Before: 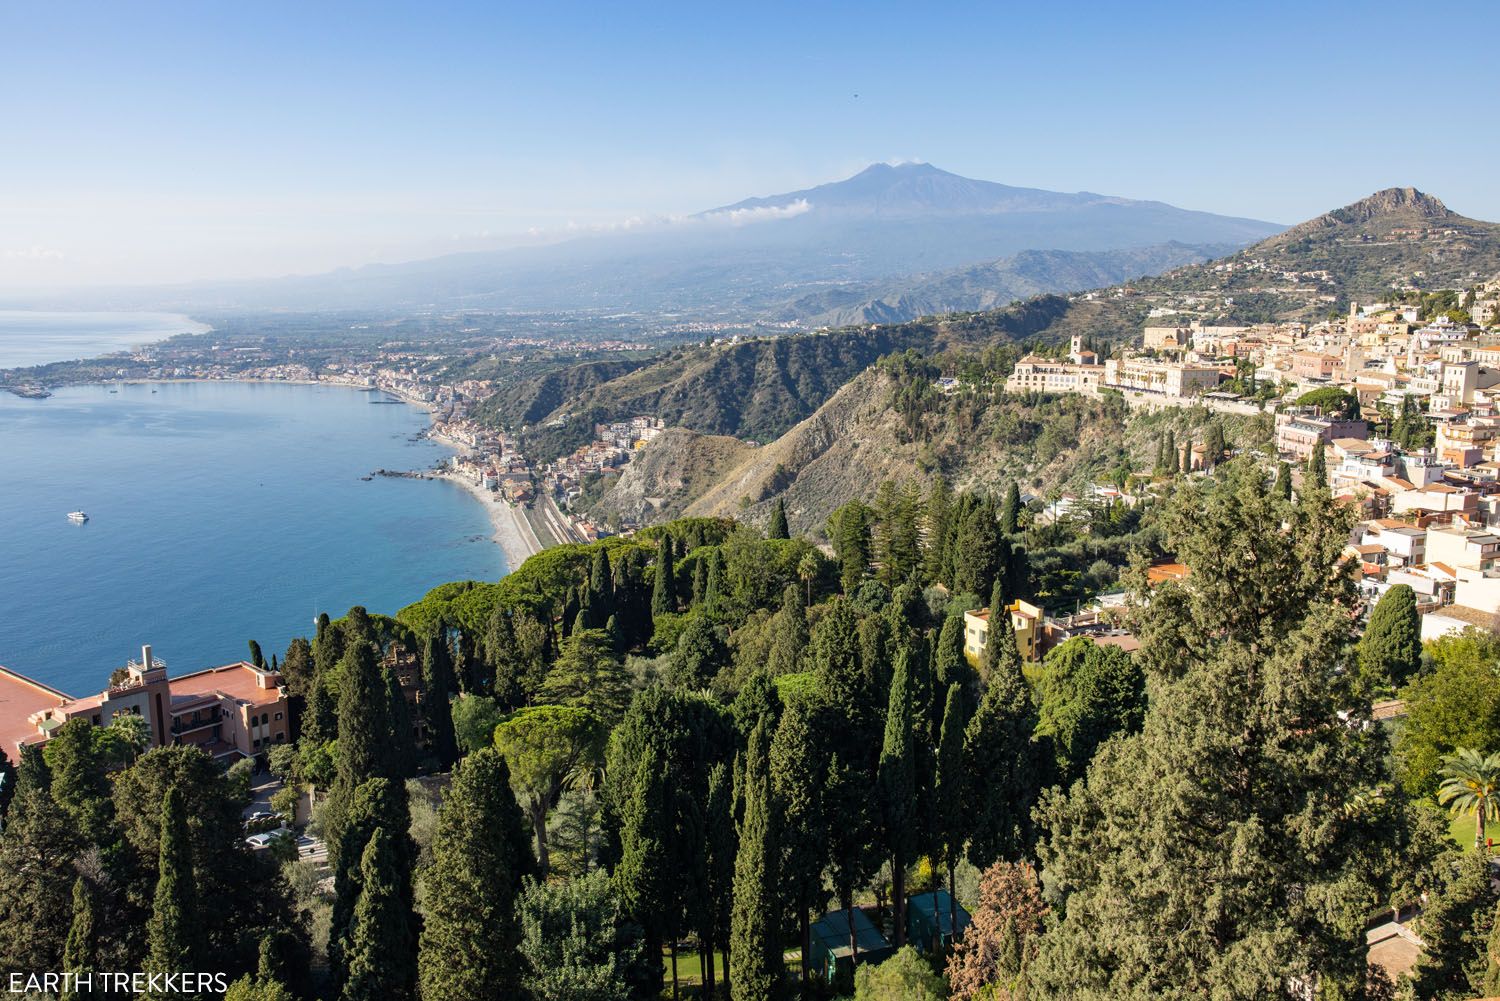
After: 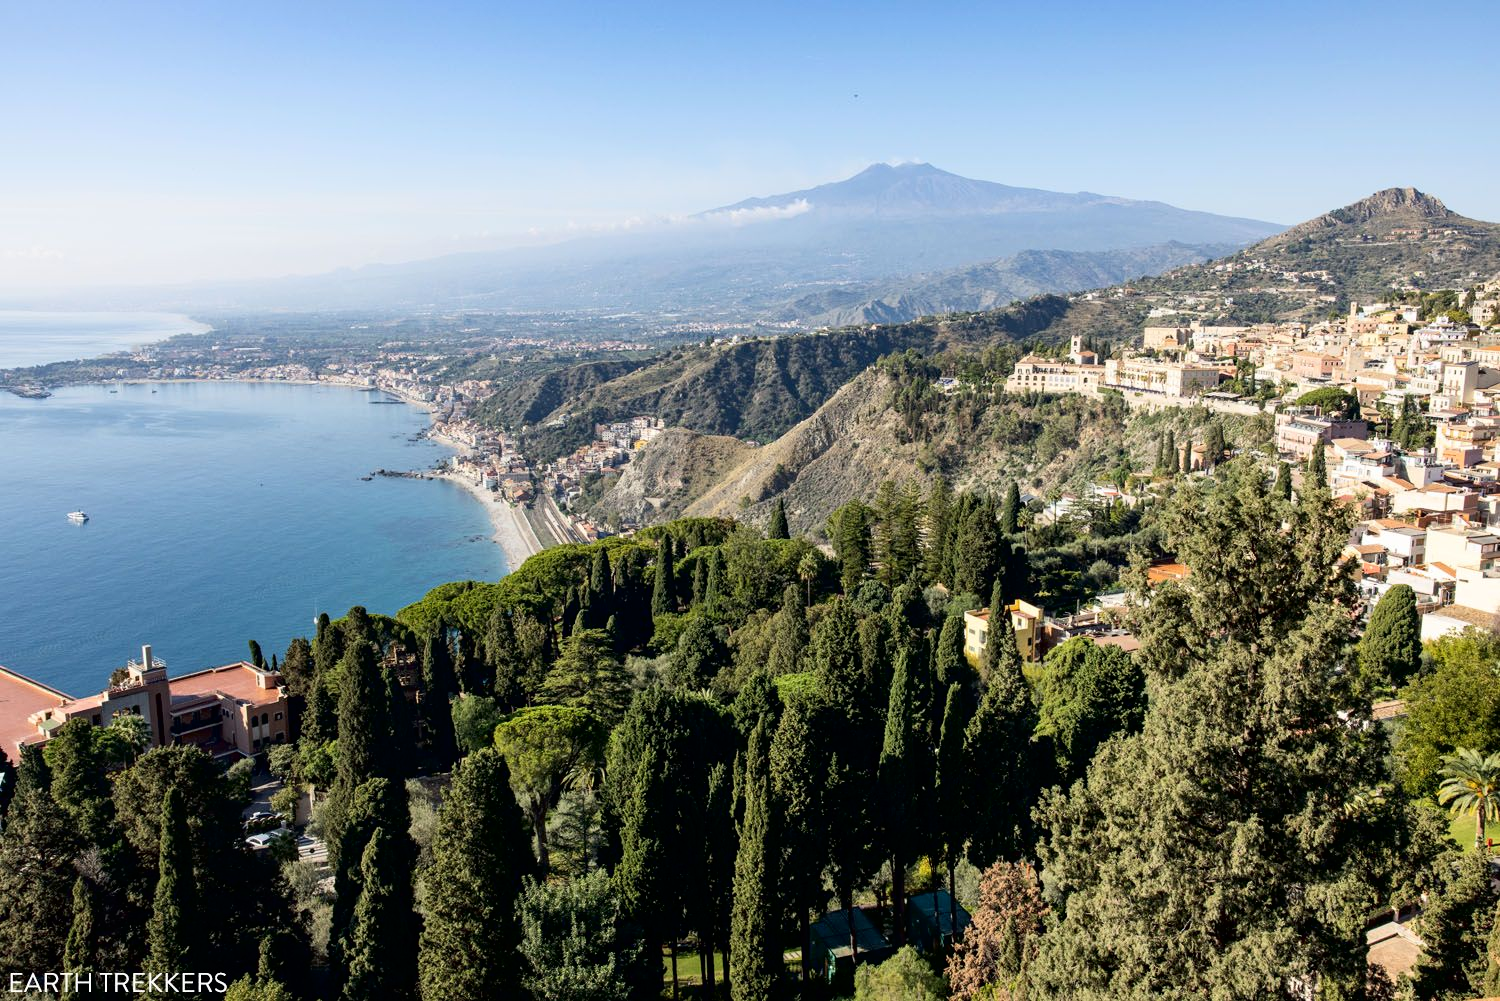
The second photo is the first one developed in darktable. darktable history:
tone curve: curves: ch0 [(0, 0) (0.118, 0.034) (0.182, 0.124) (0.265, 0.214) (0.504, 0.508) (0.783, 0.825) (1, 1)], color space Lab, independent channels, preserve colors none
